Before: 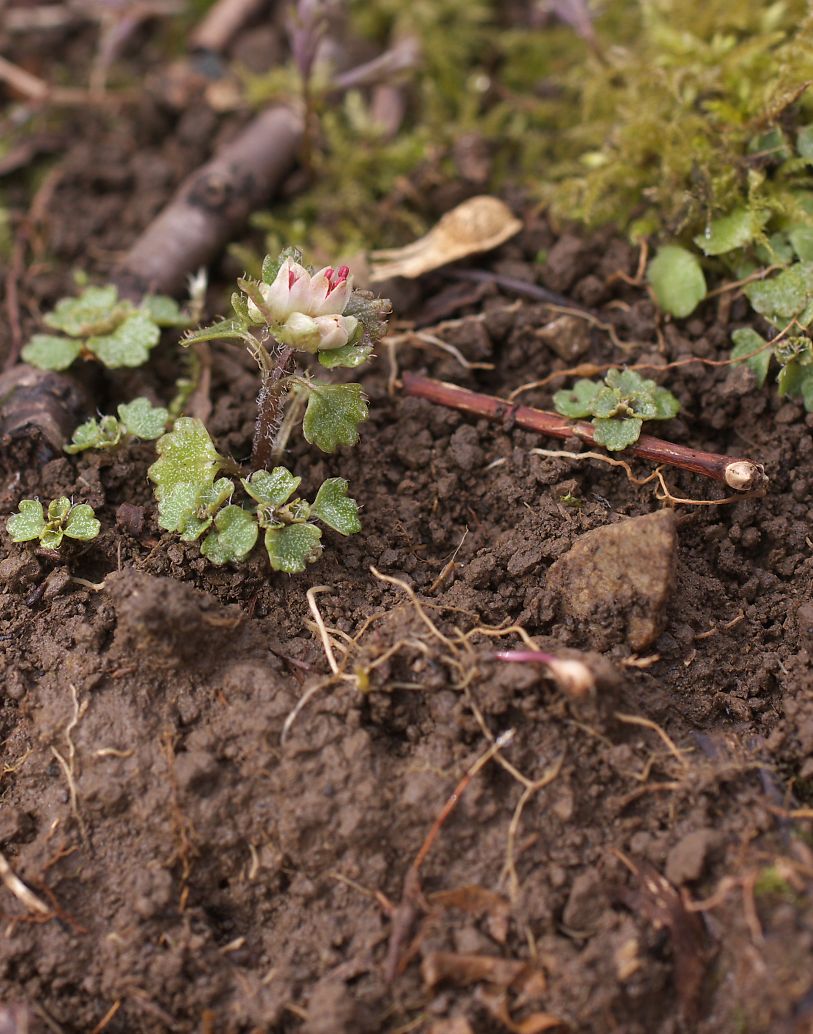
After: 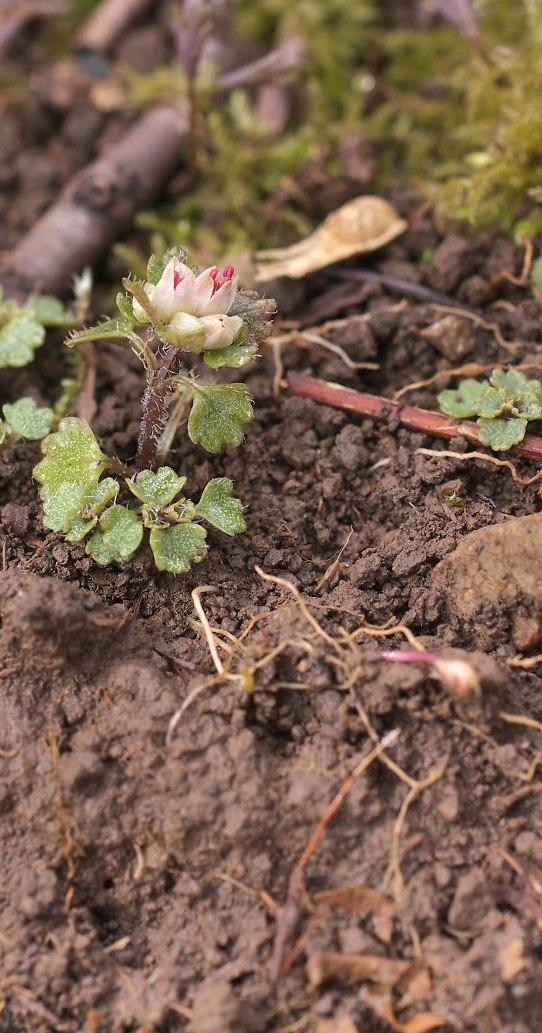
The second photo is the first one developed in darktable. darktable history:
exposure: exposure 0.202 EV, compensate highlight preservation false
shadows and highlights: radius 123.14, shadows 98.9, white point adjustment -2.9, highlights -99.67, soften with gaussian
crop and rotate: left 14.383%, right 18.941%
